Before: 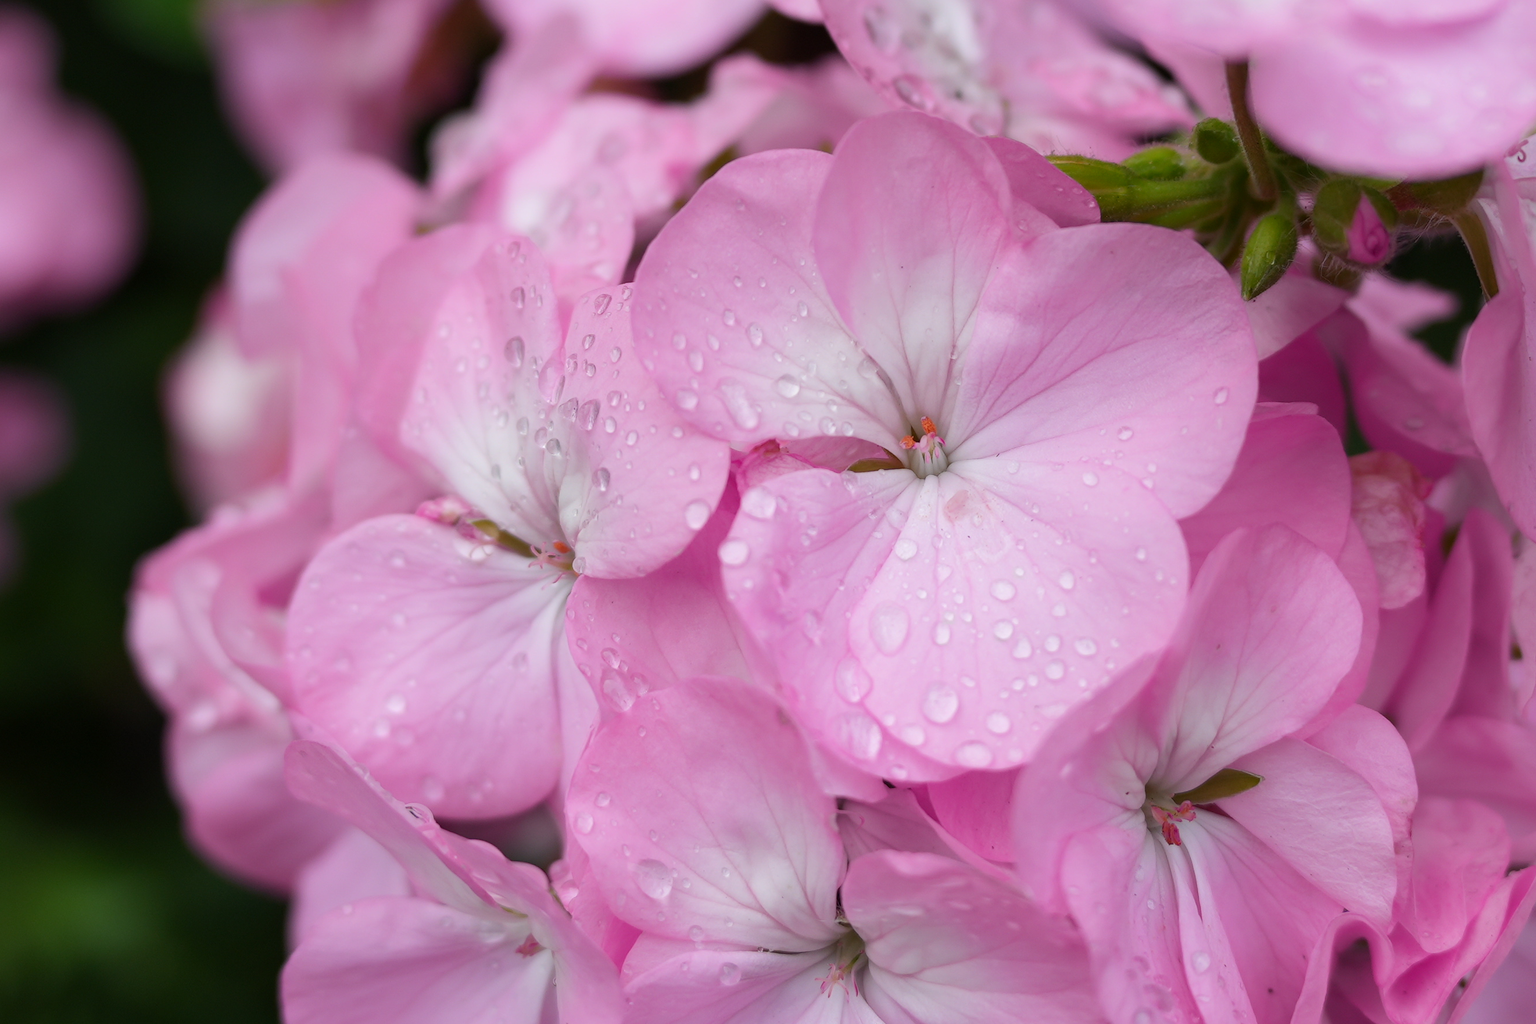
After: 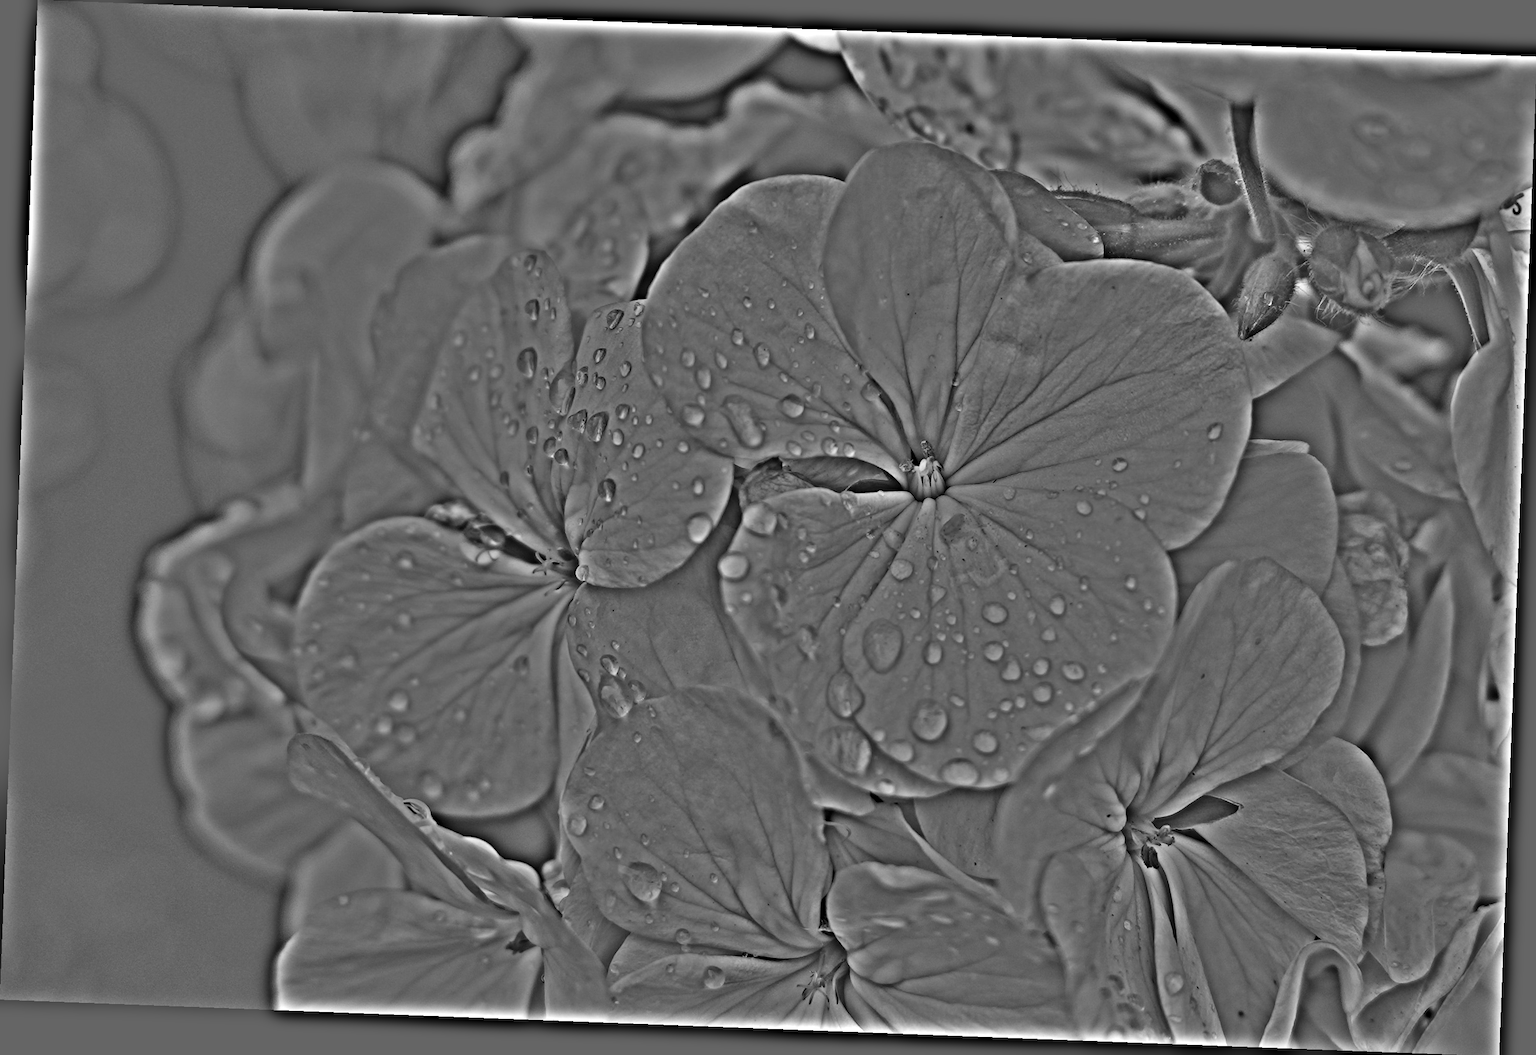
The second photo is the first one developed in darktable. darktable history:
tone equalizer: on, module defaults
rotate and perspective: rotation 2.17°, automatic cropping off
white balance: red 0.766, blue 1.537
highpass: on, module defaults
contrast brightness saturation: contrast 0.19, brightness -0.11, saturation 0.21
